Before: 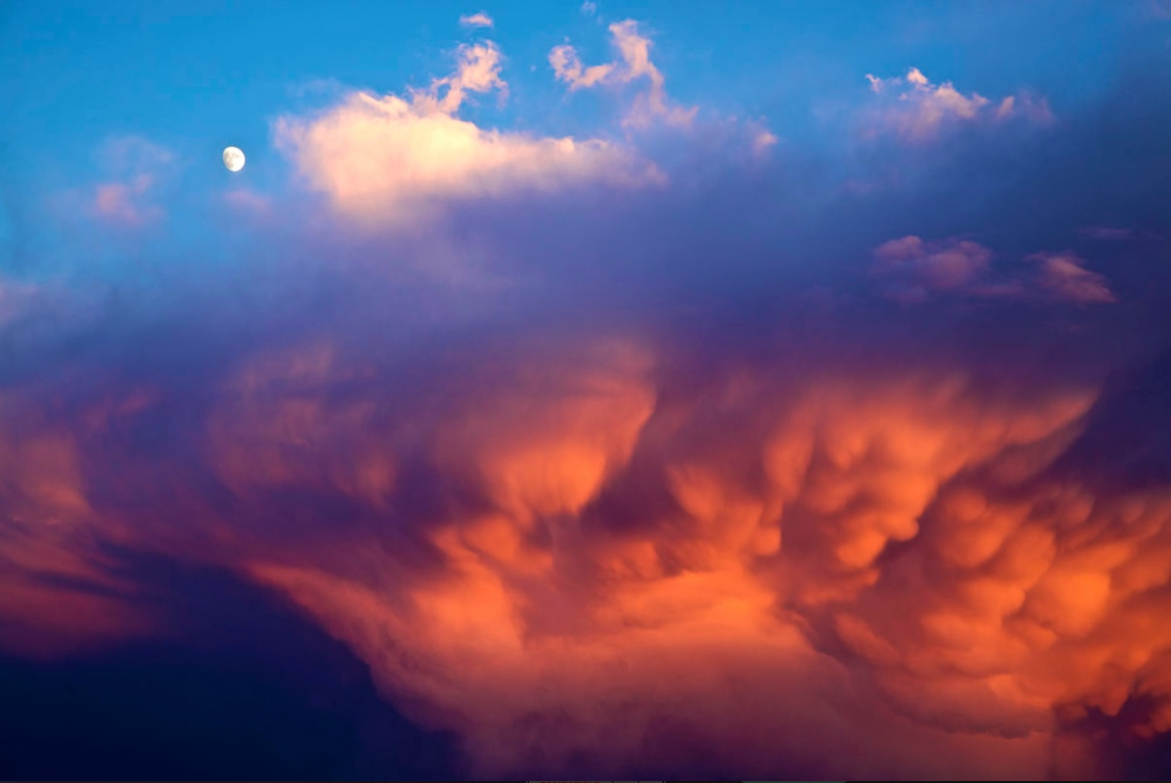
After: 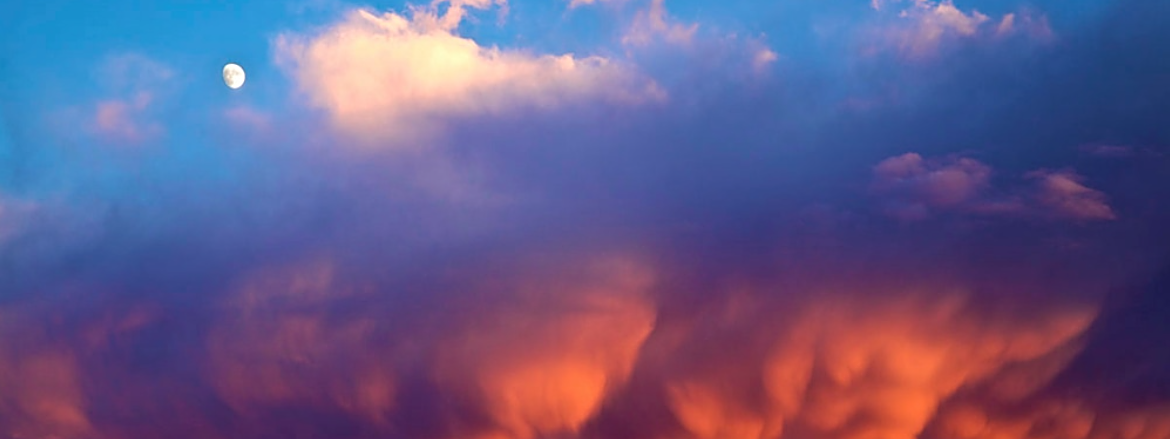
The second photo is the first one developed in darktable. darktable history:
crop and rotate: top 10.605%, bottom 33.274%
shadows and highlights: radius 334.93, shadows 63.48, highlights 6.06, compress 87.7%, highlights color adjustment 39.73%, soften with gaussian
sharpen: on, module defaults
